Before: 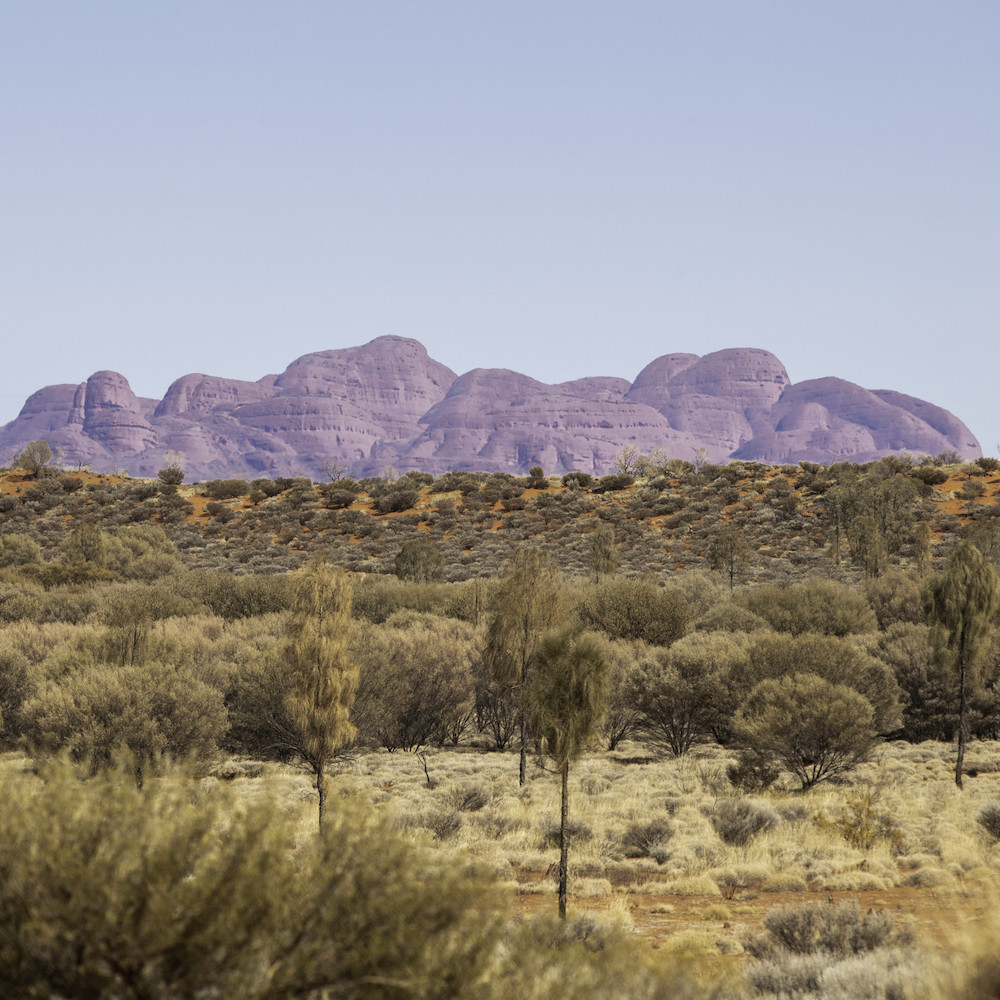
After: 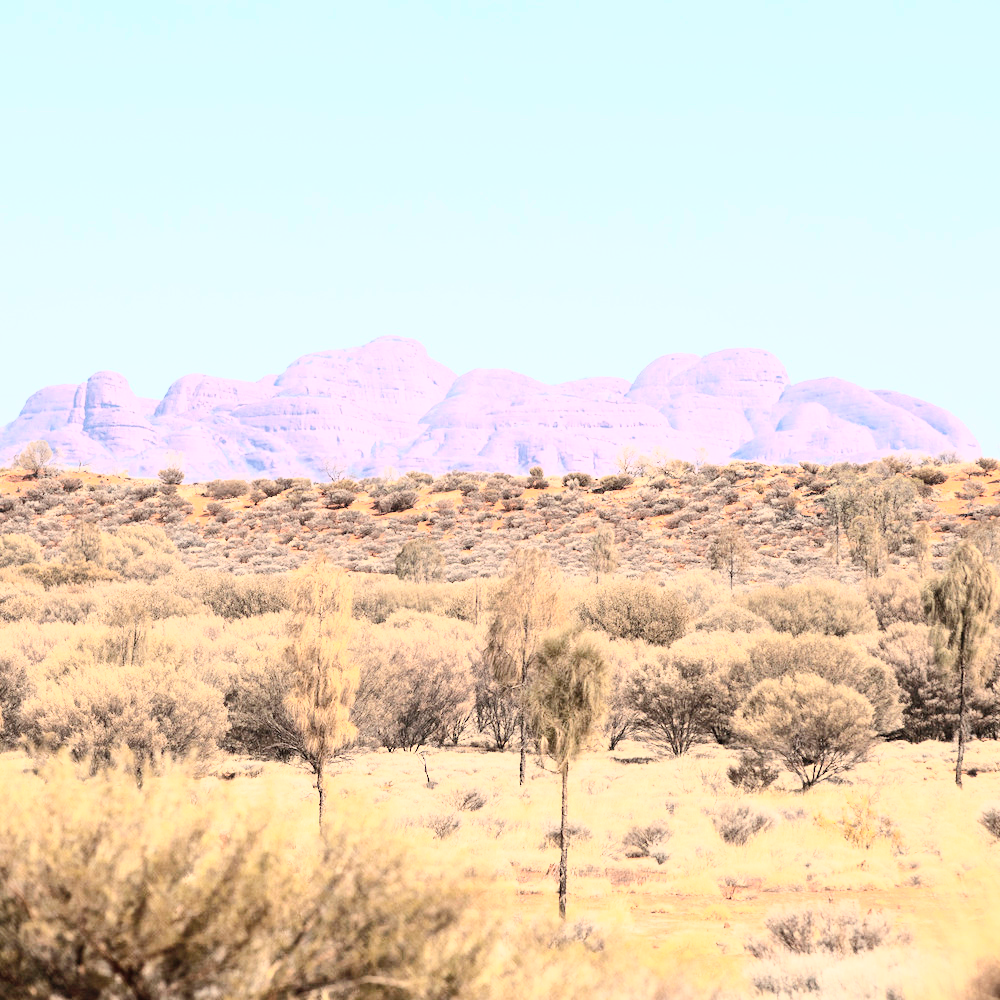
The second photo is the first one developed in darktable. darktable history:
tone curve: curves: ch0 [(0, 0) (0.003, 0.004) (0.011, 0.016) (0.025, 0.035) (0.044, 0.062) (0.069, 0.097) (0.1, 0.143) (0.136, 0.205) (0.177, 0.276) (0.224, 0.36) (0.277, 0.461) (0.335, 0.584) (0.399, 0.686) (0.468, 0.783) (0.543, 0.868) (0.623, 0.927) (0.709, 0.96) (0.801, 0.974) (0.898, 0.986) (1, 1)], color space Lab, independent channels, preserve colors none
